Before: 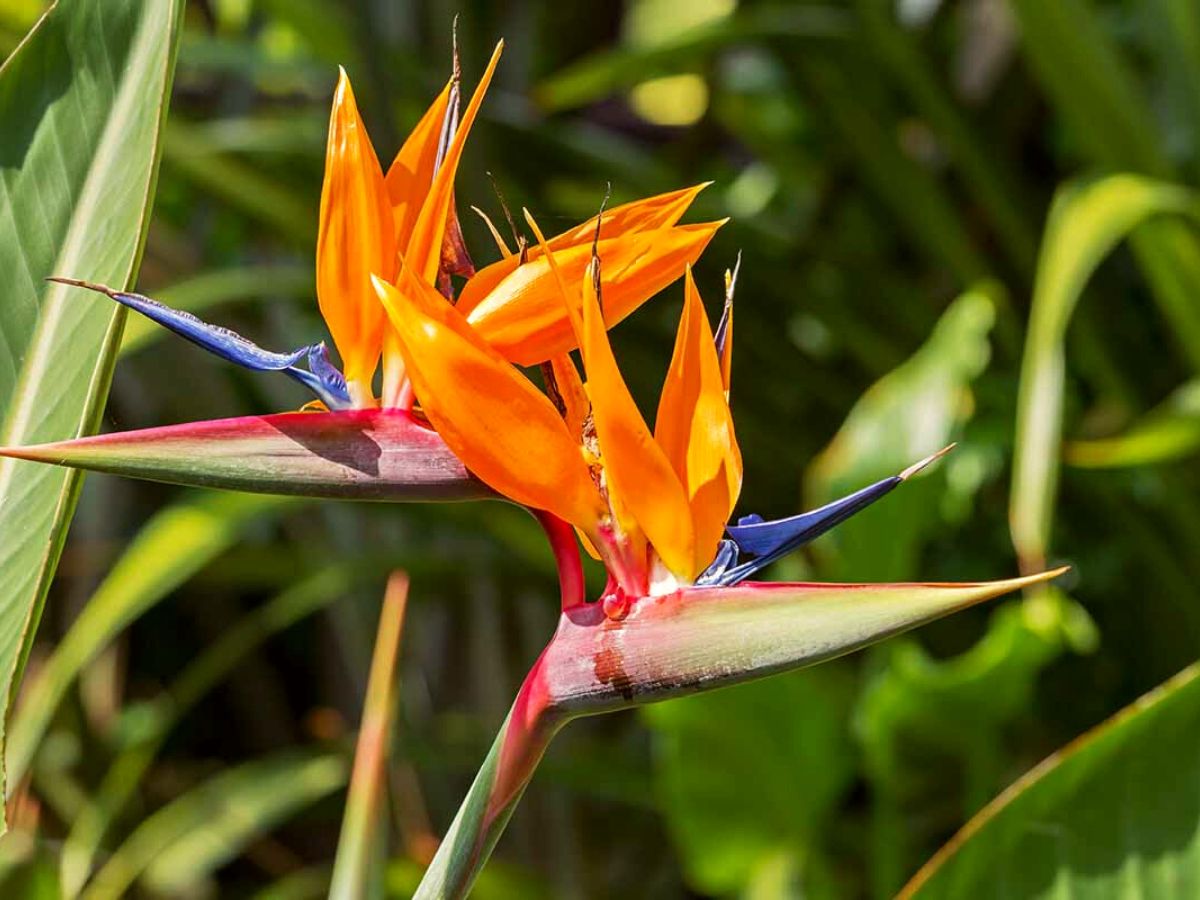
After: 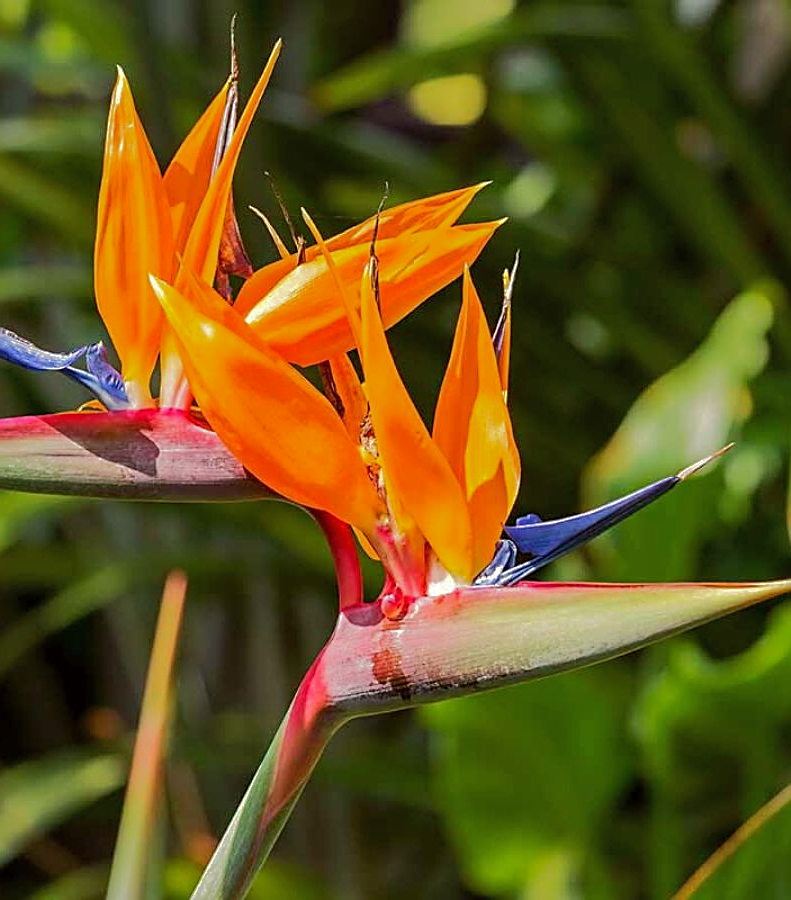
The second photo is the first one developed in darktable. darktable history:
shadows and highlights: shadows 25.78, highlights -69.4, highlights color adjustment 0.451%
sharpen: radius 1.964
crop and rotate: left 18.509%, right 15.499%
